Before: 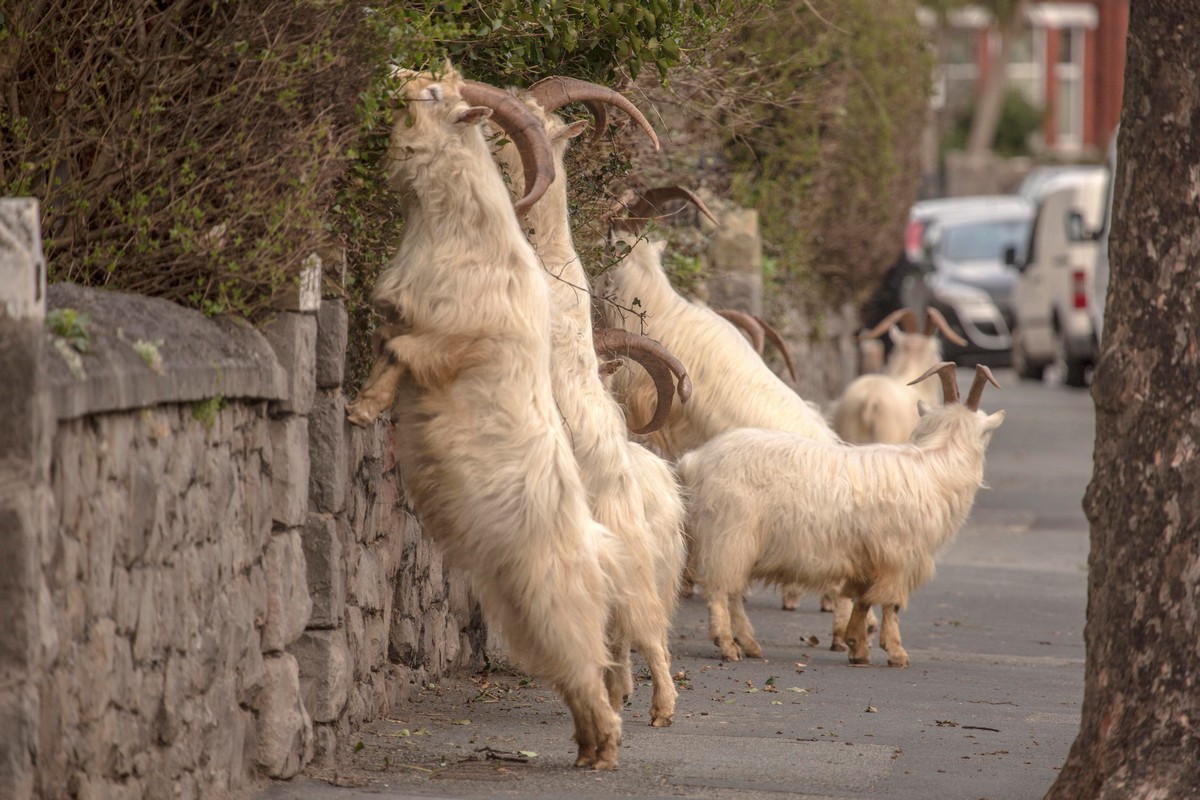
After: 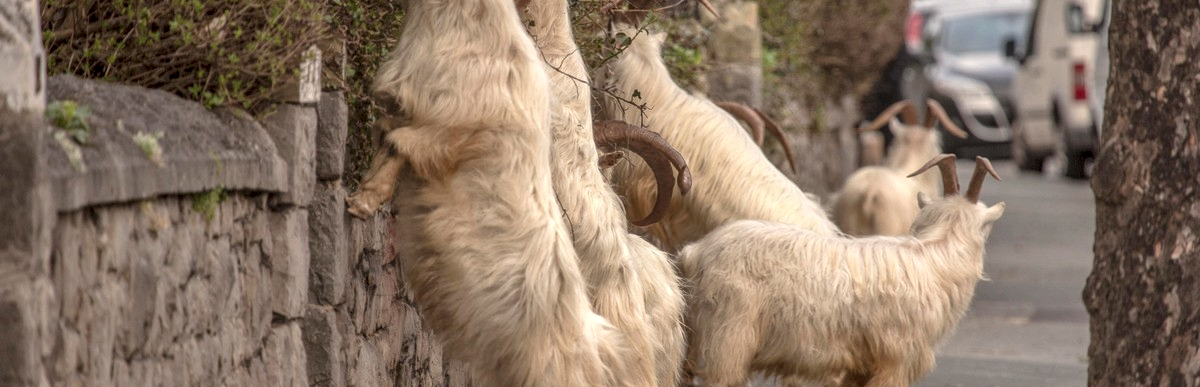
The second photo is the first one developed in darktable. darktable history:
crop and rotate: top 26.056%, bottom 25.543%
shadows and highlights: shadows 20.91, highlights -82.73, soften with gaussian
local contrast: on, module defaults
